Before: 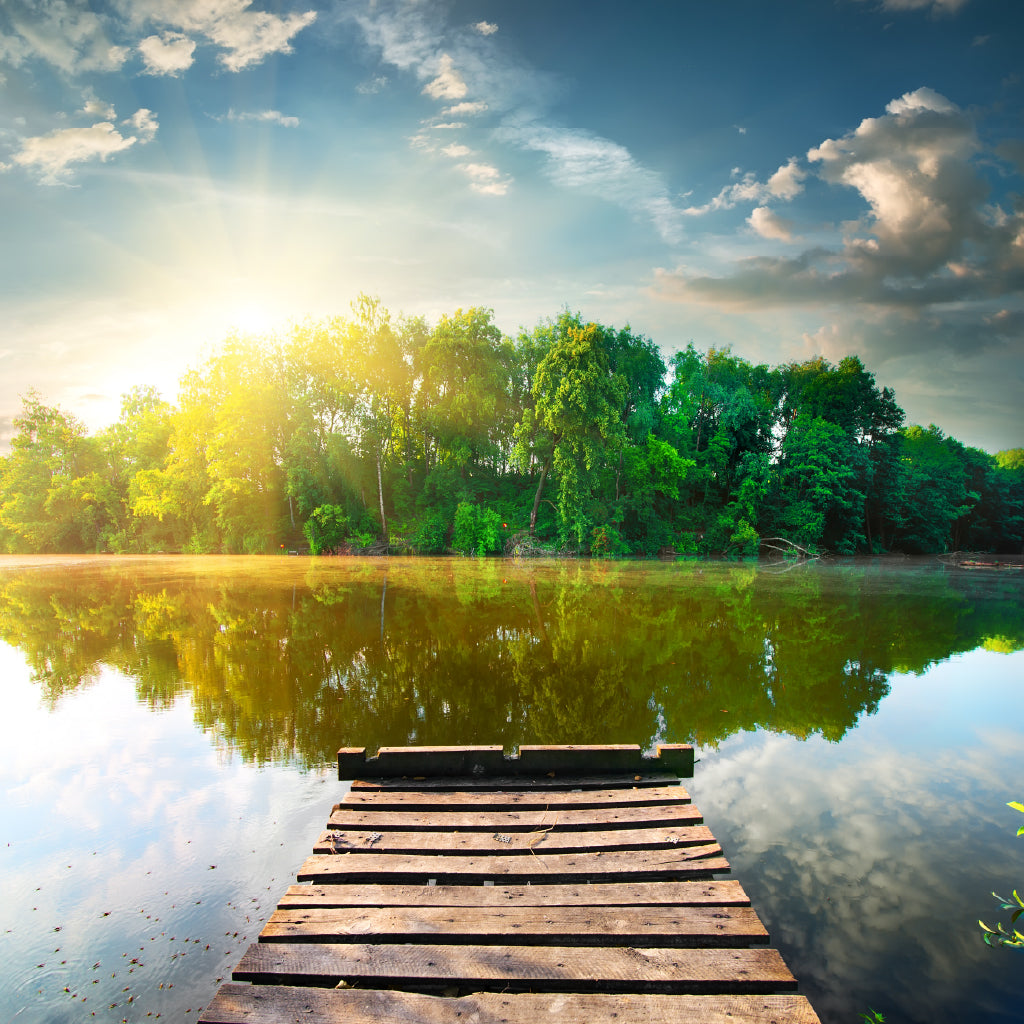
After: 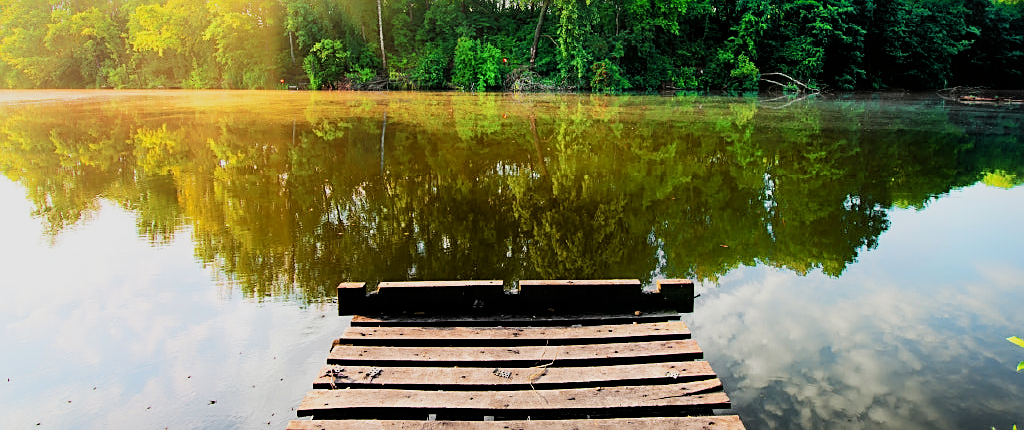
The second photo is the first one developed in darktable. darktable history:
crop: top 45.45%, bottom 12.284%
filmic rgb: black relative exposure -5.12 EV, white relative exposure 3.95 EV, hardness 2.89, contrast 1.297, highlights saturation mix -30.83%
sharpen: on, module defaults
